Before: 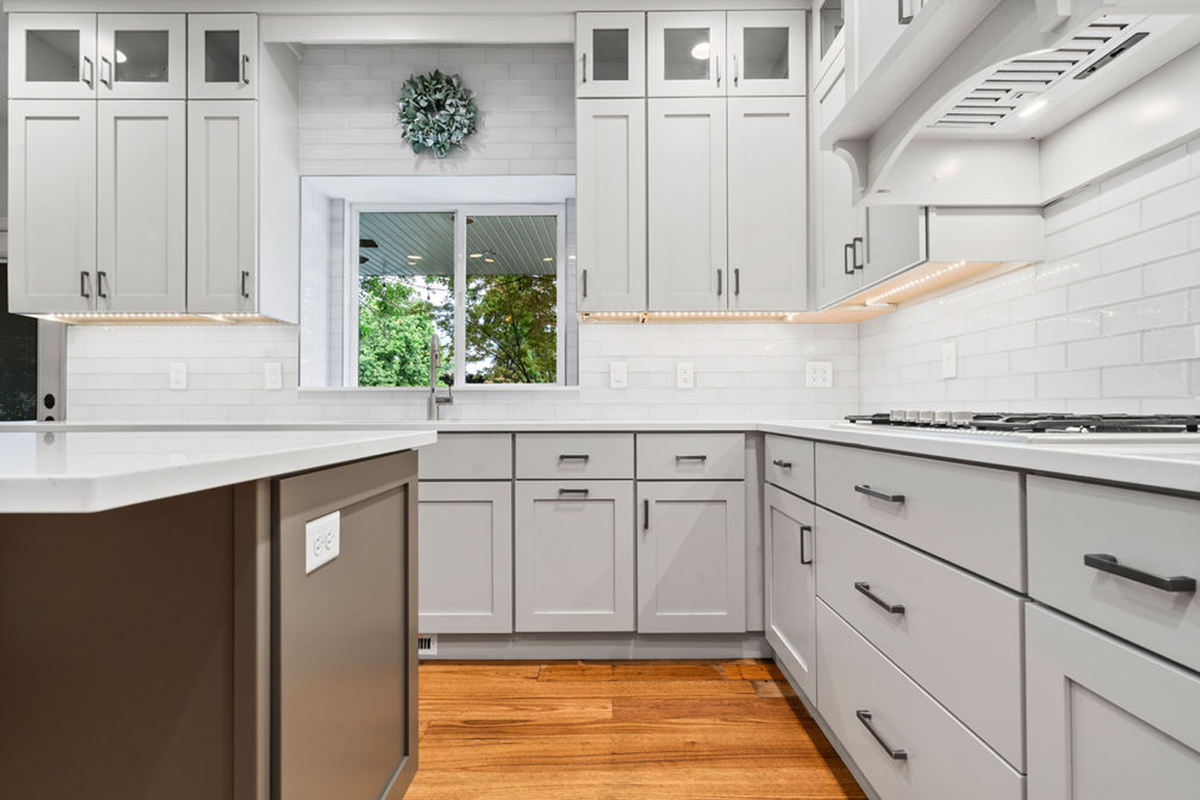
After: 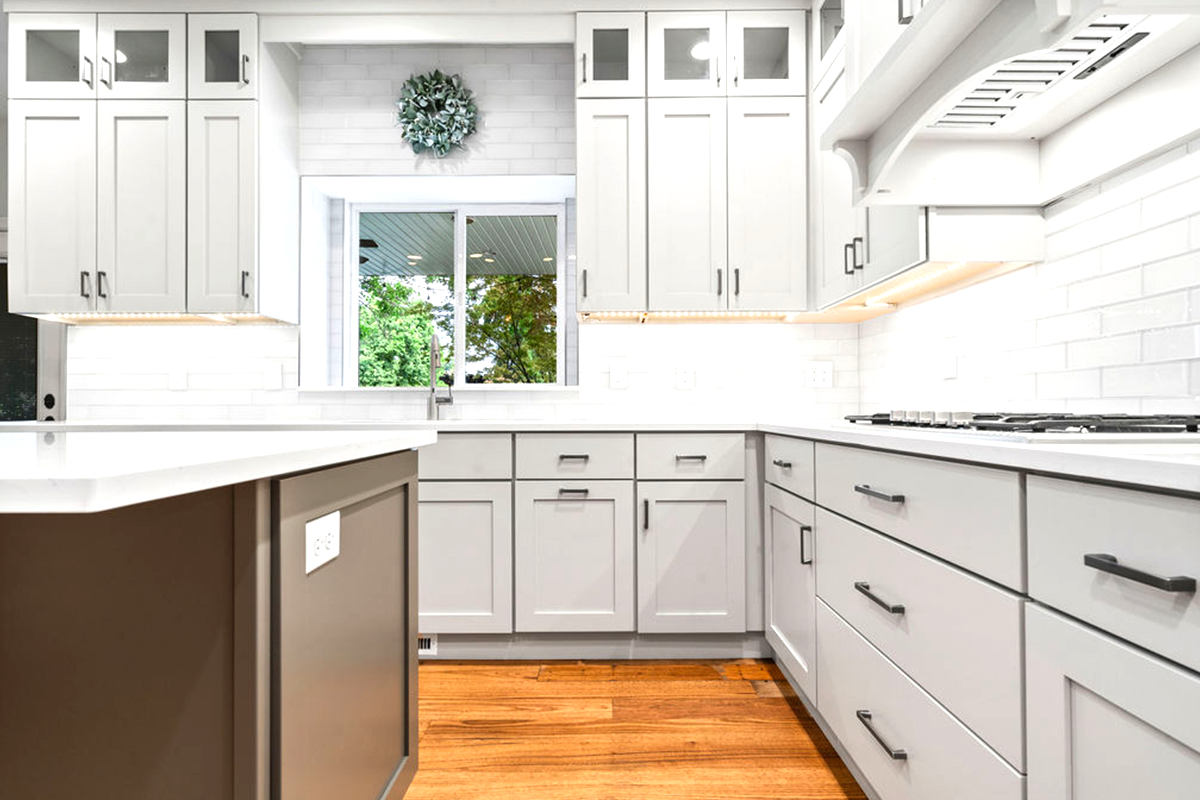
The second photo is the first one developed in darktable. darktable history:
base curve: curves: ch0 [(0, 0) (0.297, 0.298) (1, 1)], preserve colors none
levels: levels [0, 0.43, 0.859]
